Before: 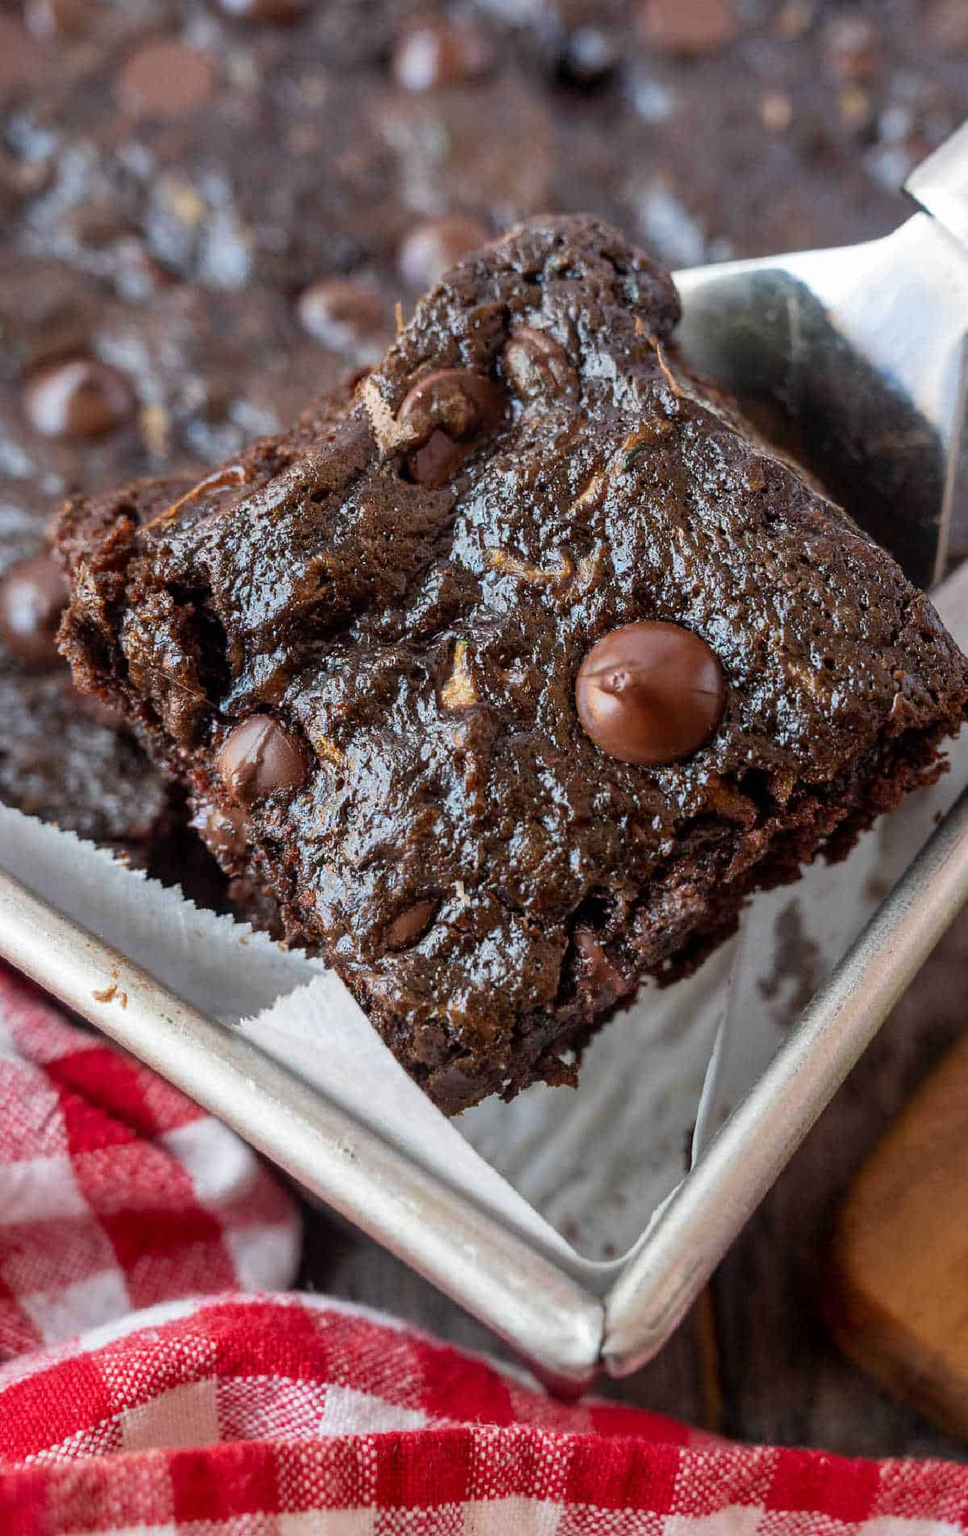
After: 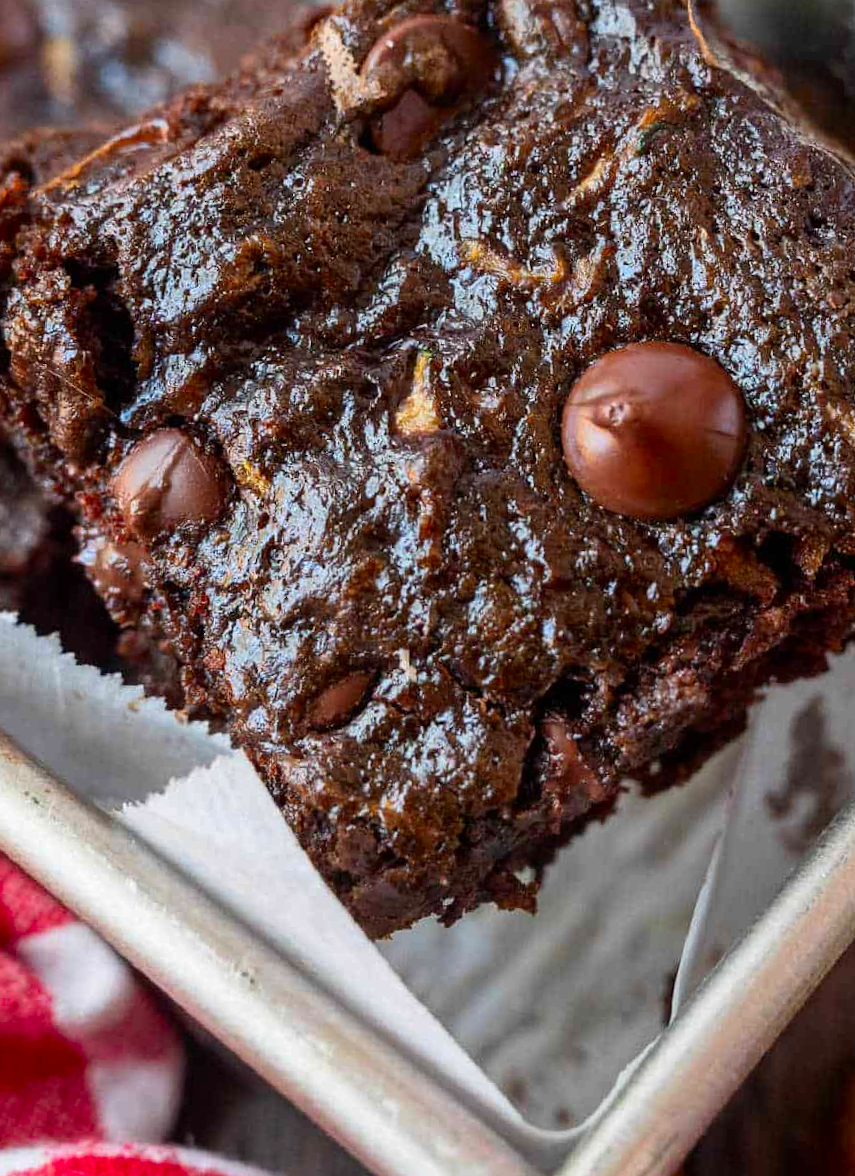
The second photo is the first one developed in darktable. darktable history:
crop and rotate: angle -3.37°, left 9.79%, top 20.73%, right 12.42%, bottom 11.82%
contrast brightness saturation: contrast 0.09, saturation 0.28
